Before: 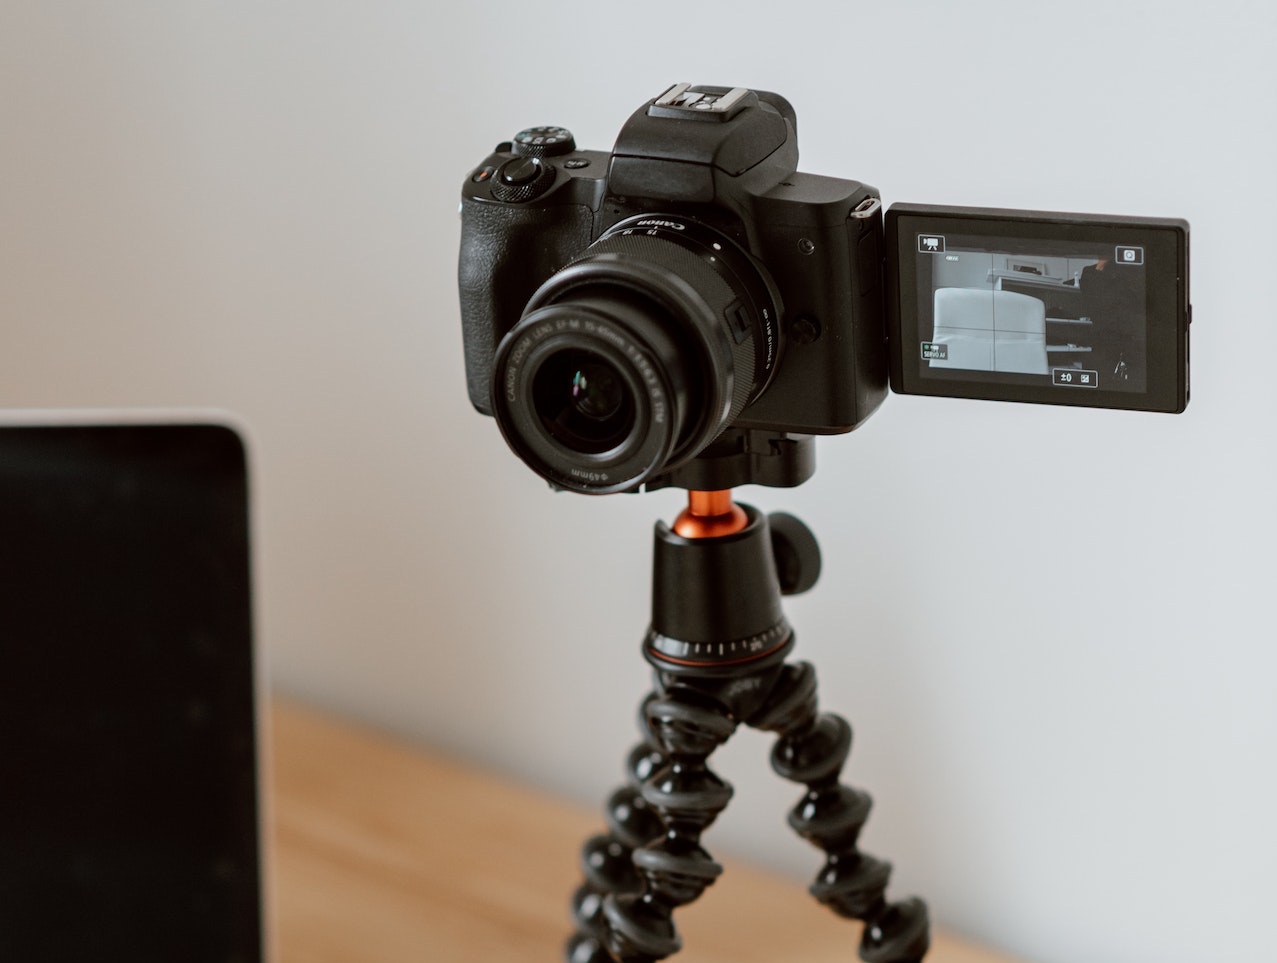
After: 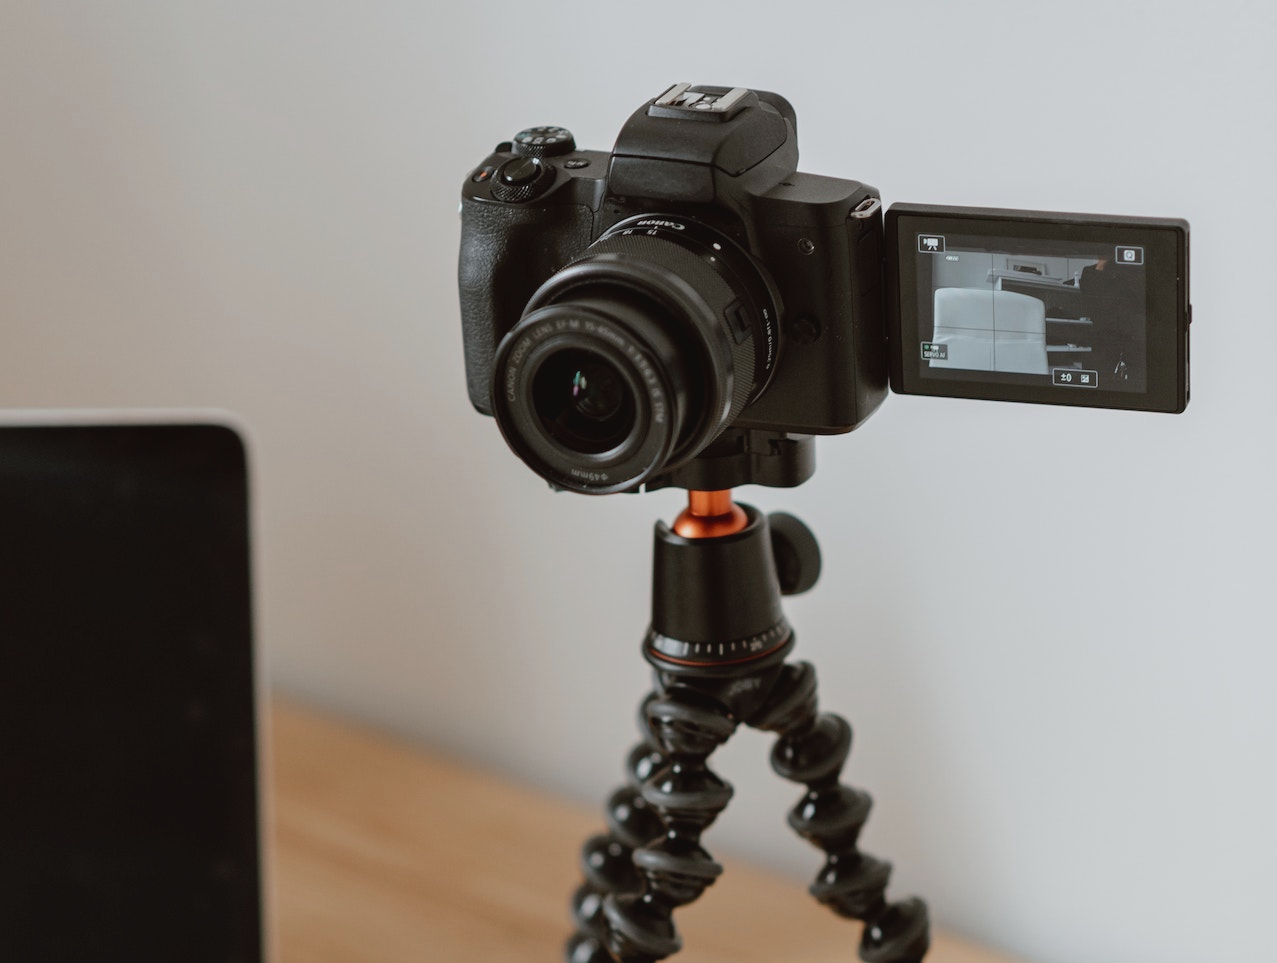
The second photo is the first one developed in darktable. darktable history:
contrast brightness saturation: contrast -0.08, brightness -0.032, saturation -0.108
